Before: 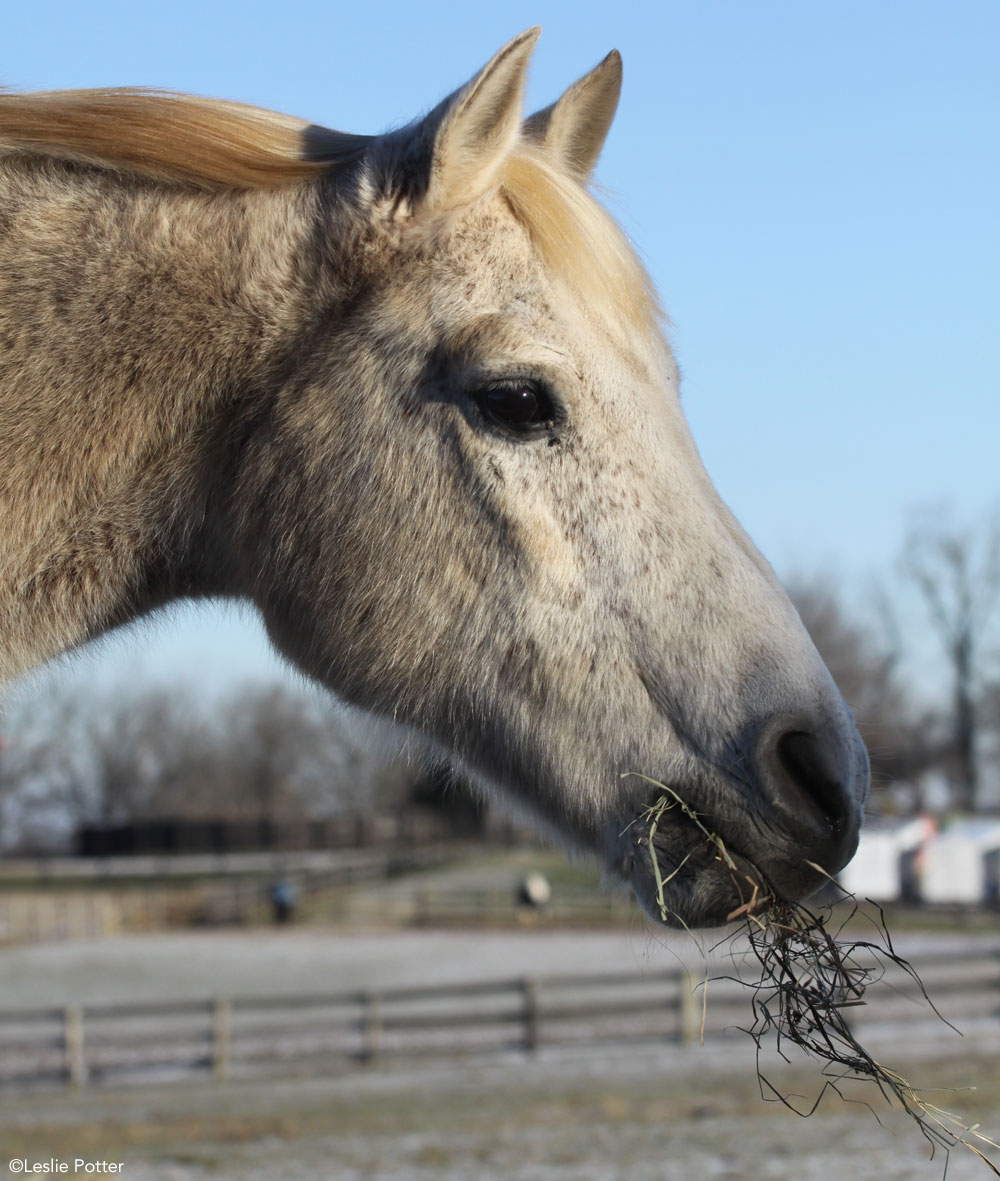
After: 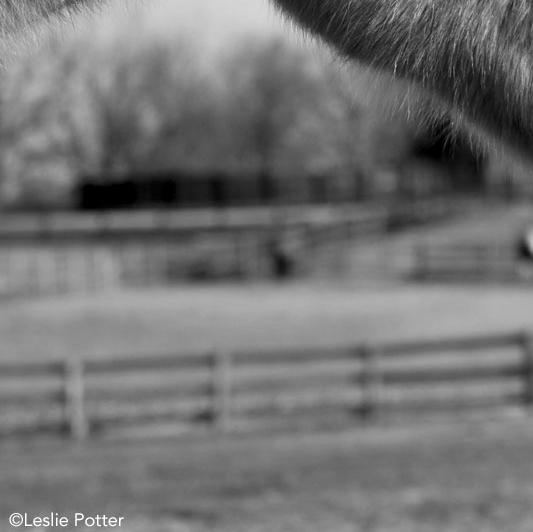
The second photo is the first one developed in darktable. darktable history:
shadows and highlights: shadows 20.91, highlights -82.73, soften with gaussian
monochrome: a 32, b 64, size 2.3
exposure: black level correction 0.007, exposure 0.093 EV, compensate highlight preservation false
crop and rotate: top 54.778%, right 46.61%, bottom 0.159%
local contrast: mode bilateral grid, contrast 15, coarseness 36, detail 105%, midtone range 0.2
